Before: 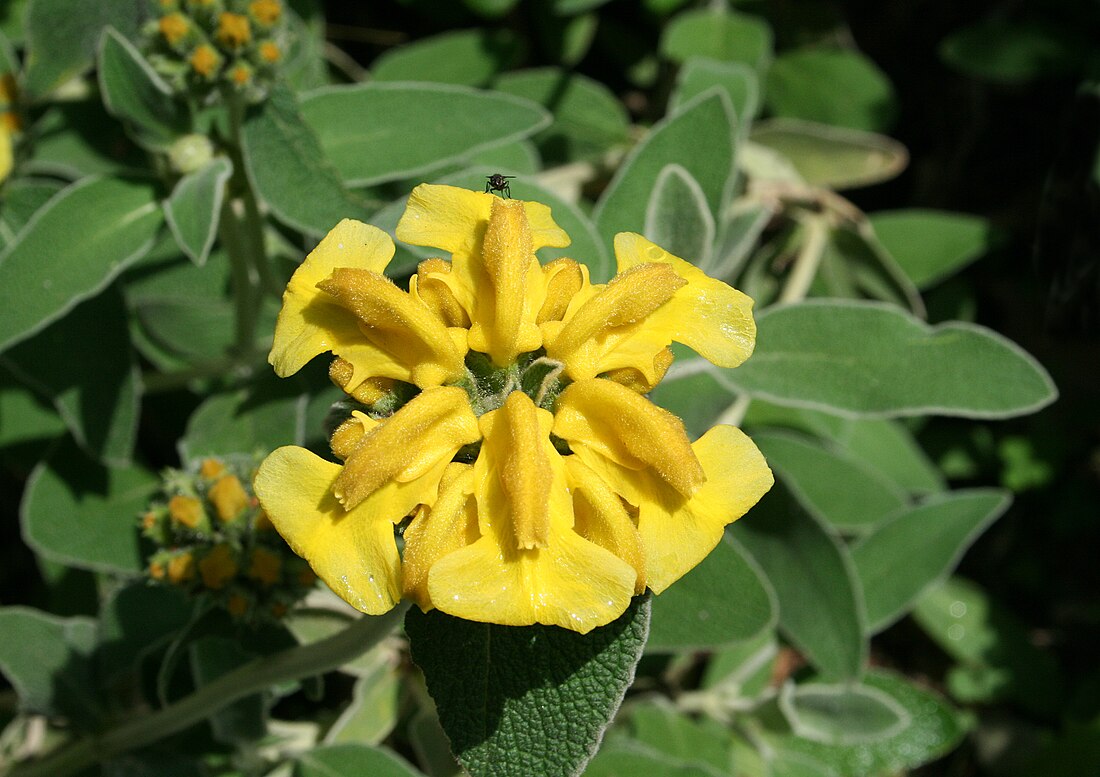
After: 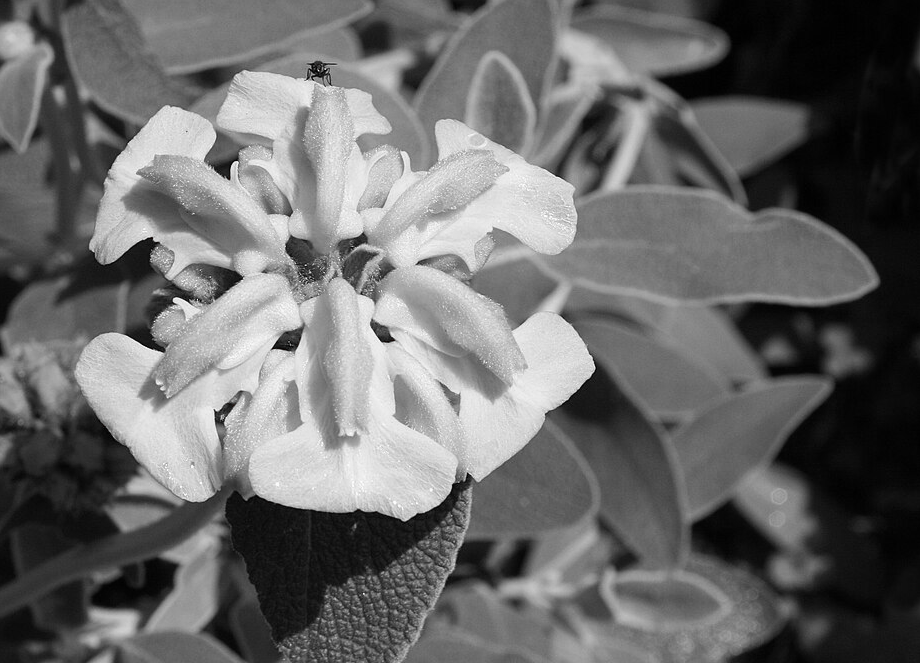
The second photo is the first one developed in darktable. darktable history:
crop: left 16.311%, top 14.635%
color zones: curves: ch1 [(0, 0.006) (0.094, 0.285) (0.171, 0.001) (0.429, 0.001) (0.571, 0.003) (0.714, 0.004) (0.857, 0.004) (1, 0.006)]
